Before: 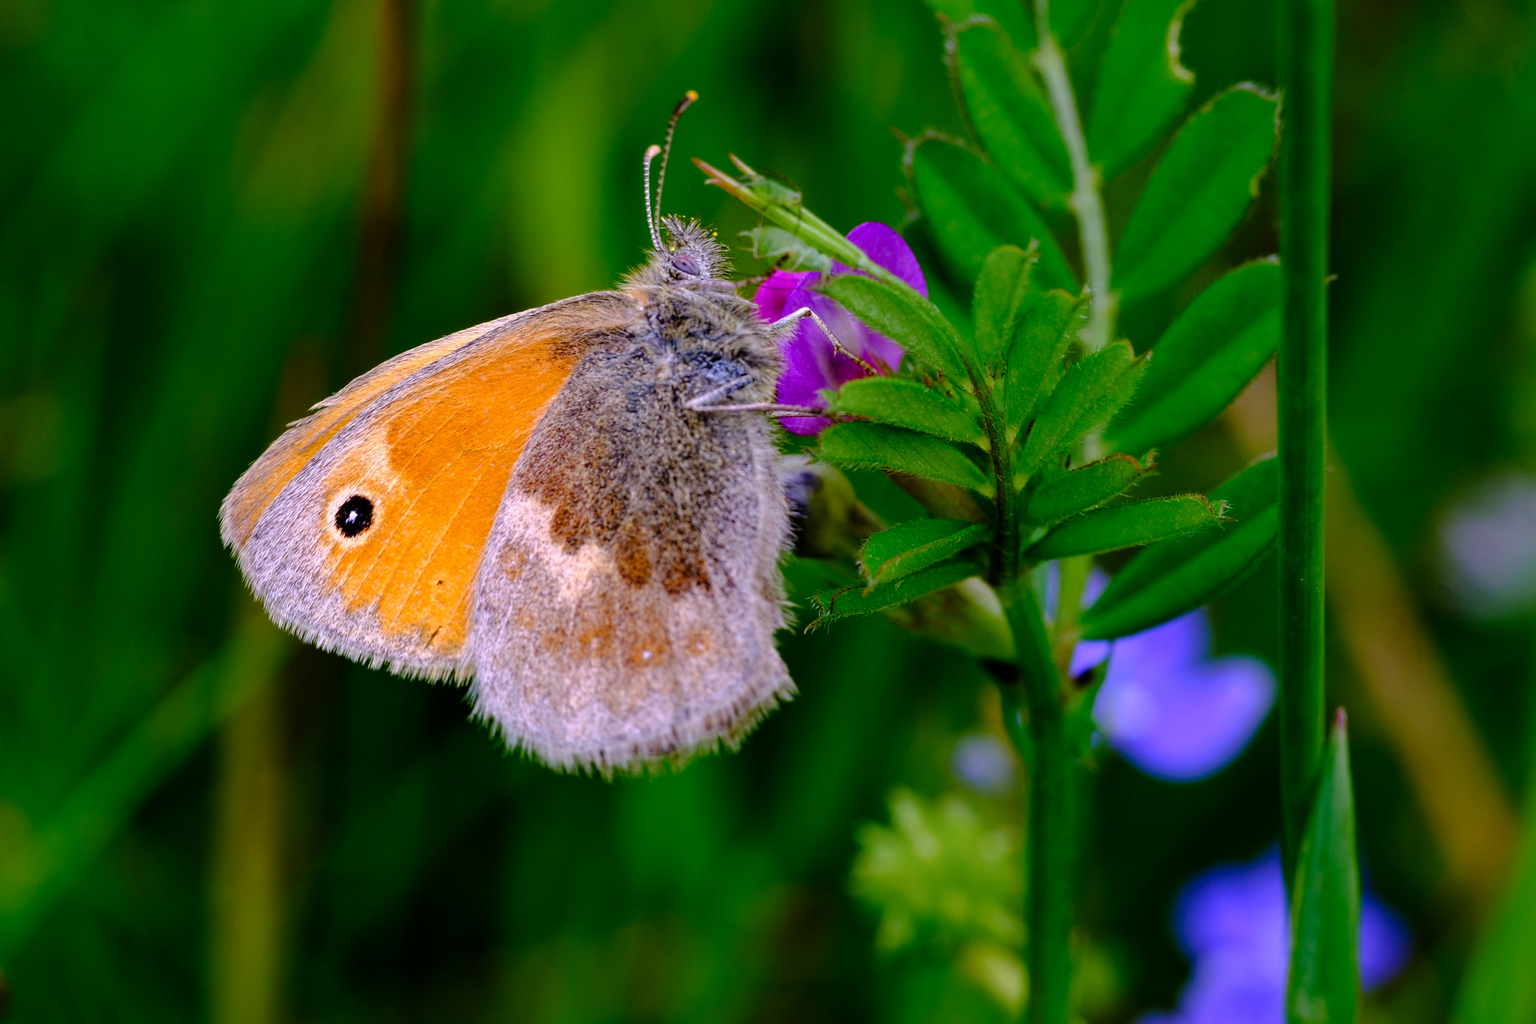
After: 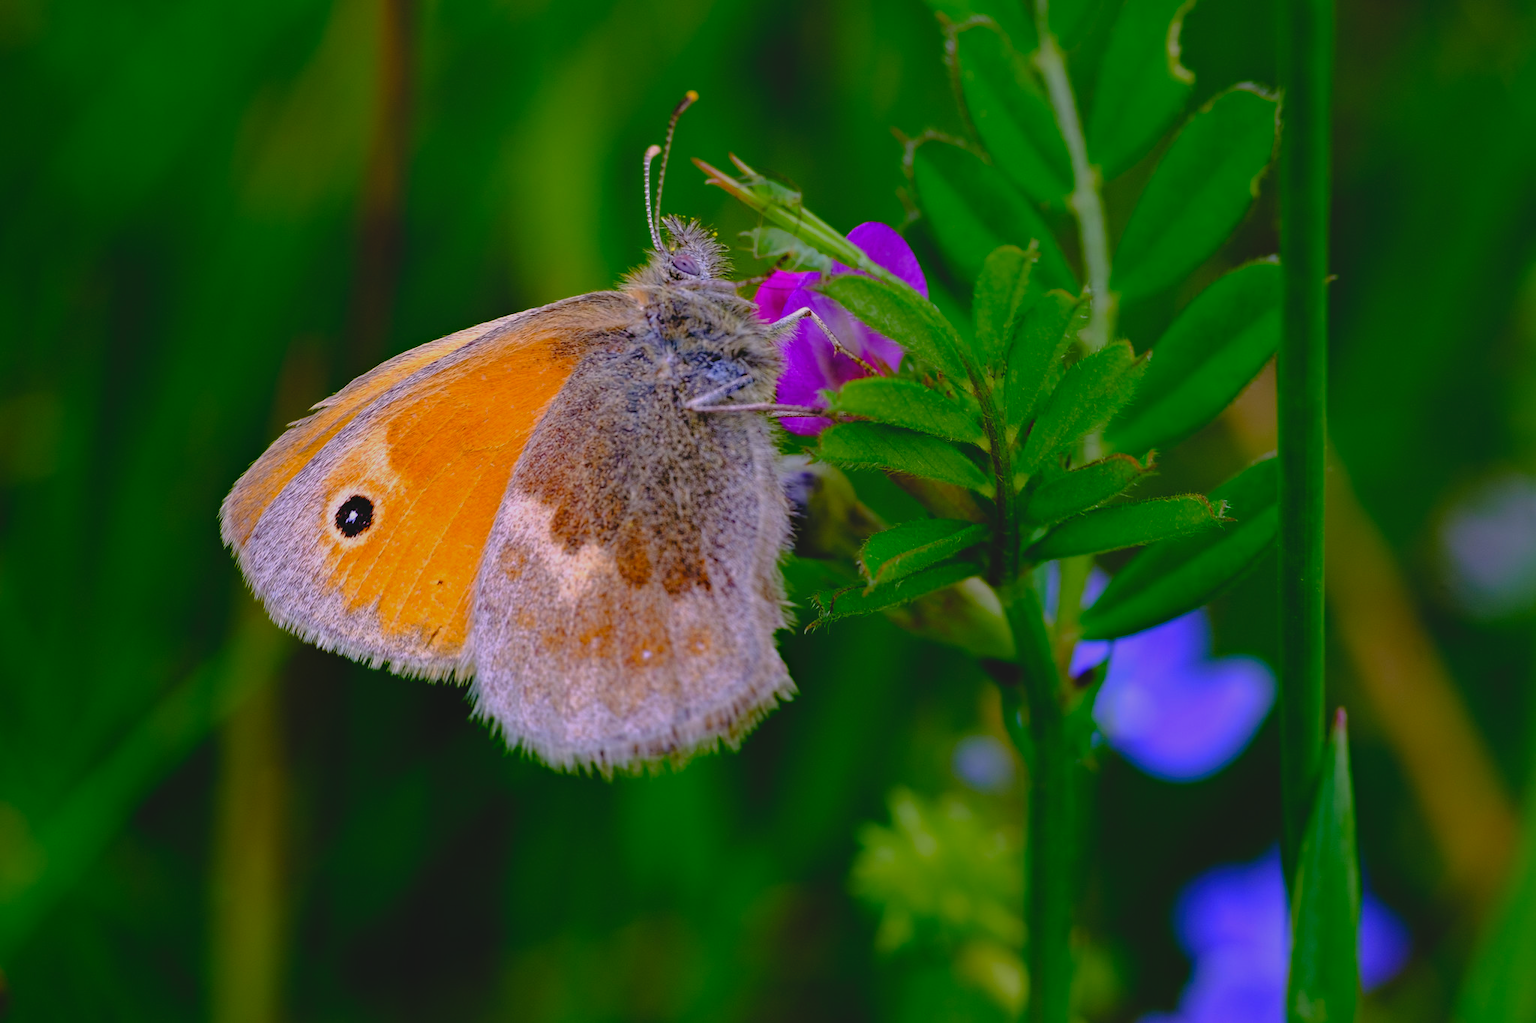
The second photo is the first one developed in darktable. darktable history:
local contrast: detail 72%
haze removal: compatibility mode true, adaptive false
